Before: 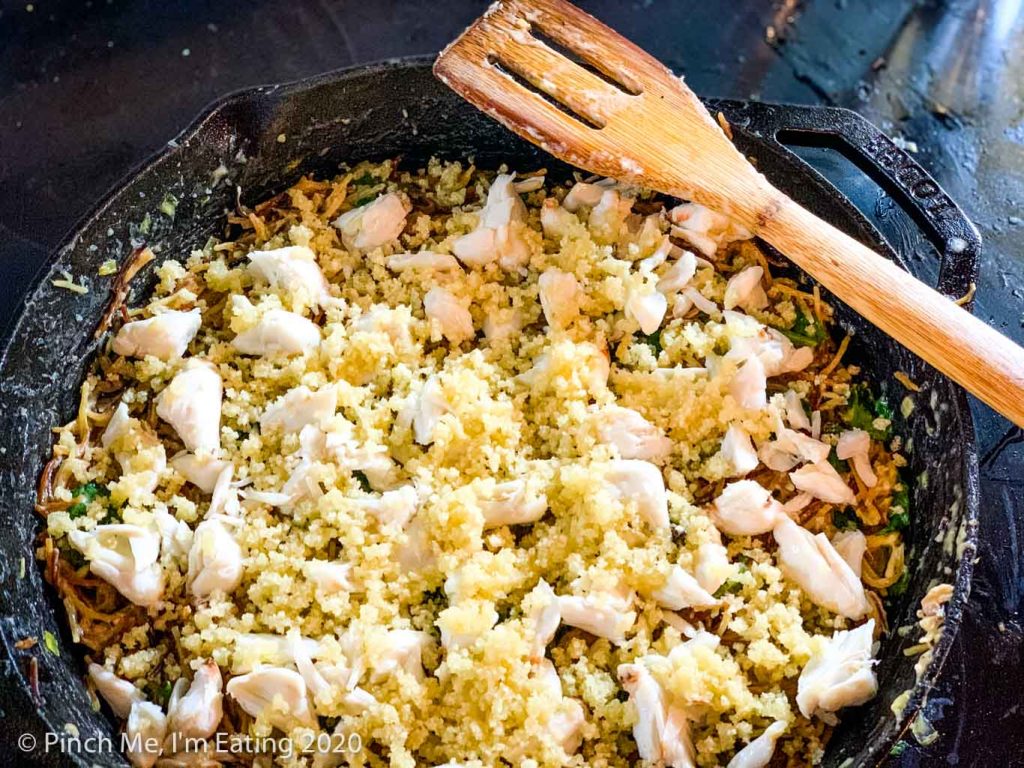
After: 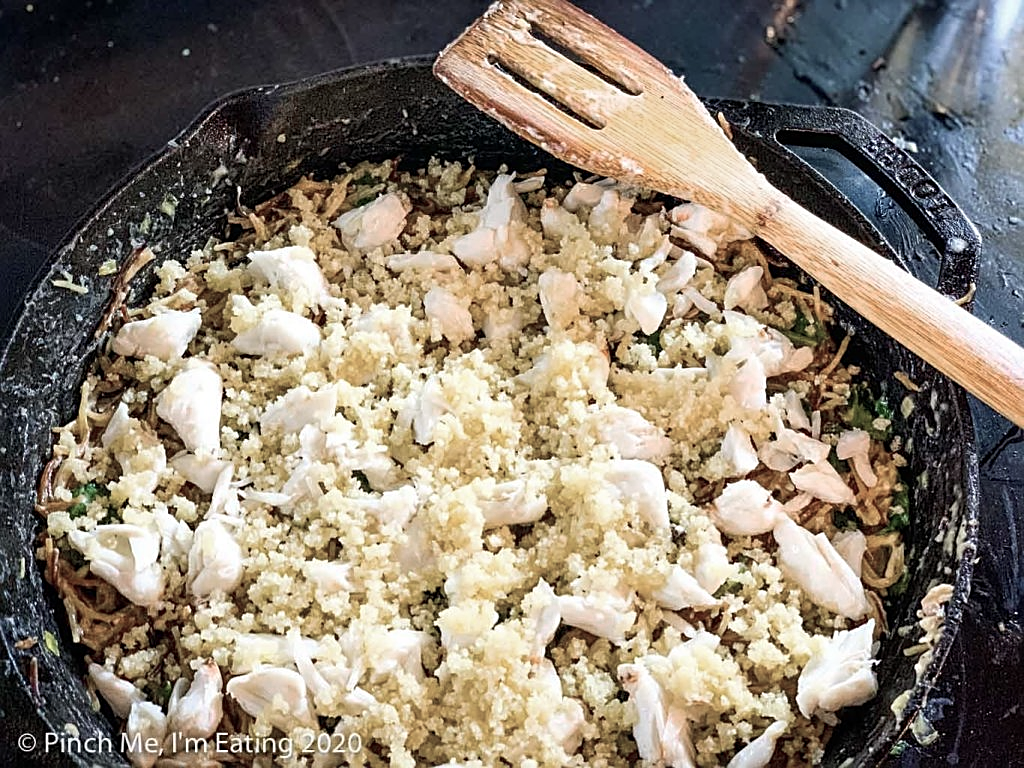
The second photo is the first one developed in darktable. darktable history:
sharpen: on, module defaults
color zones: curves: ch0 [(0, 0.559) (0.153, 0.551) (0.229, 0.5) (0.429, 0.5) (0.571, 0.5) (0.714, 0.5) (0.857, 0.5) (1, 0.559)]; ch1 [(0, 0.417) (0.112, 0.336) (0.213, 0.26) (0.429, 0.34) (0.571, 0.35) (0.683, 0.331) (0.857, 0.344) (1, 0.417)]
